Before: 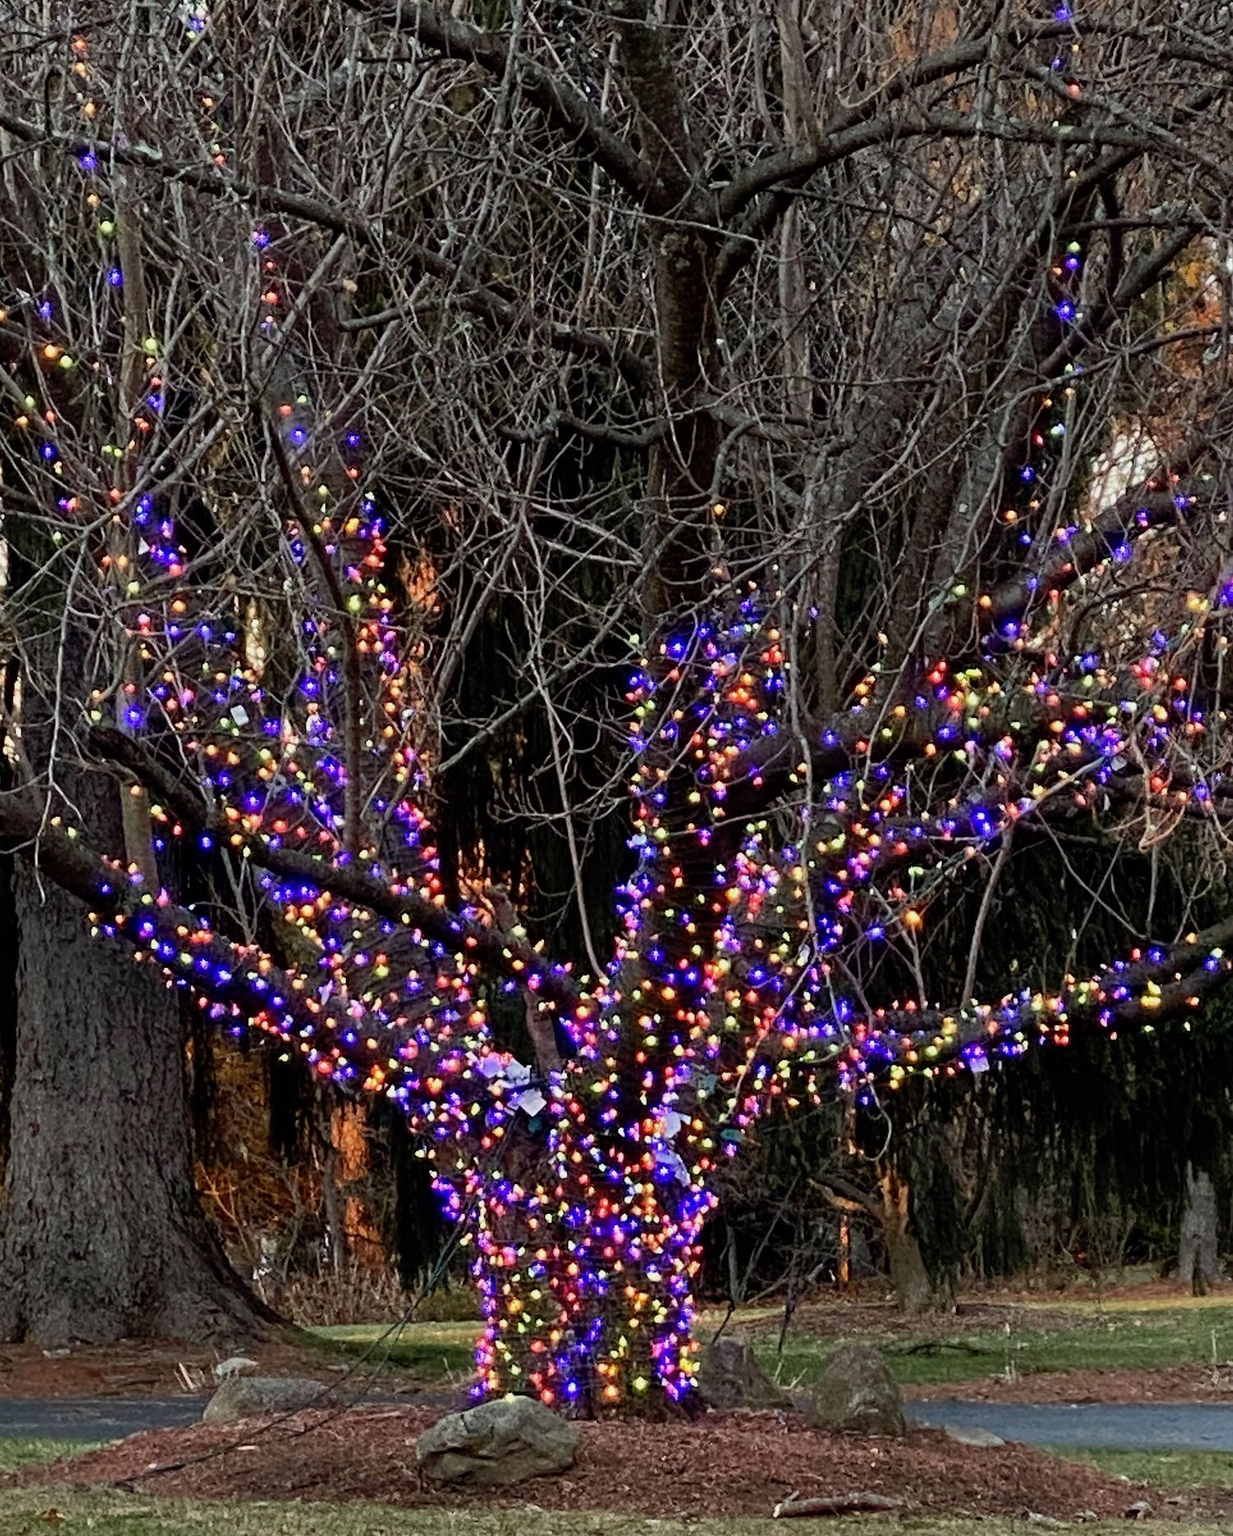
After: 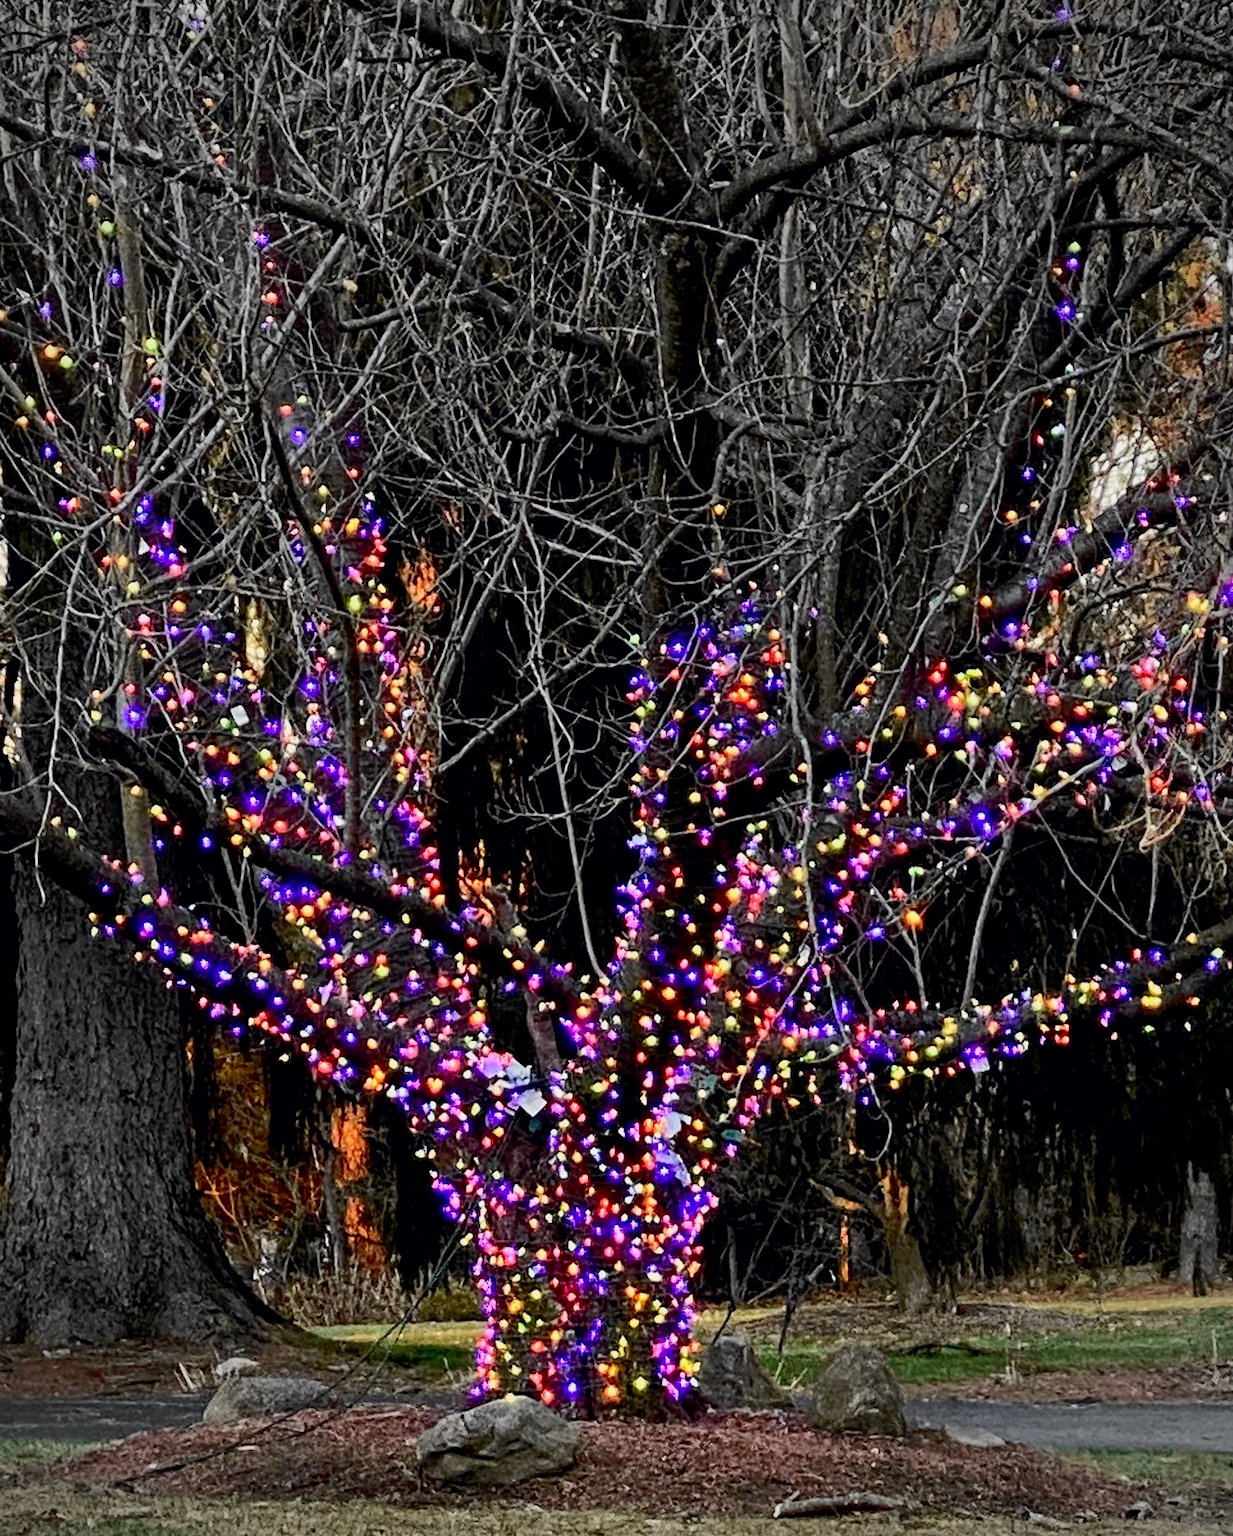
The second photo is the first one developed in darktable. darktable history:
vignetting: on, module defaults
tone curve: curves: ch0 [(0, 0) (0.071, 0.047) (0.266, 0.26) (0.483, 0.554) (0.753, 0.811) (1, 0.983)]; ch1 [(0, 0) (0.346, 0.307) (0.408, 0.369) (0.463, 0.443) (0.482, 0.493) (0.502, 0.5) (0.517, 0.502) (0.55, 0.548) (0.597, 0.624) (0.651, 0.698) (1, 1)]; ch2 [(0, 0) (0.346, 0.34) (0.434, 0.46) (0.485, 0.494) (0.5, 0.494) (0.517, 0.506) (0.535, 0.529) (0.583, 0.611) (0.625, 0.666) (1, 1)], color space Lab, independent channels, preserve colors none
